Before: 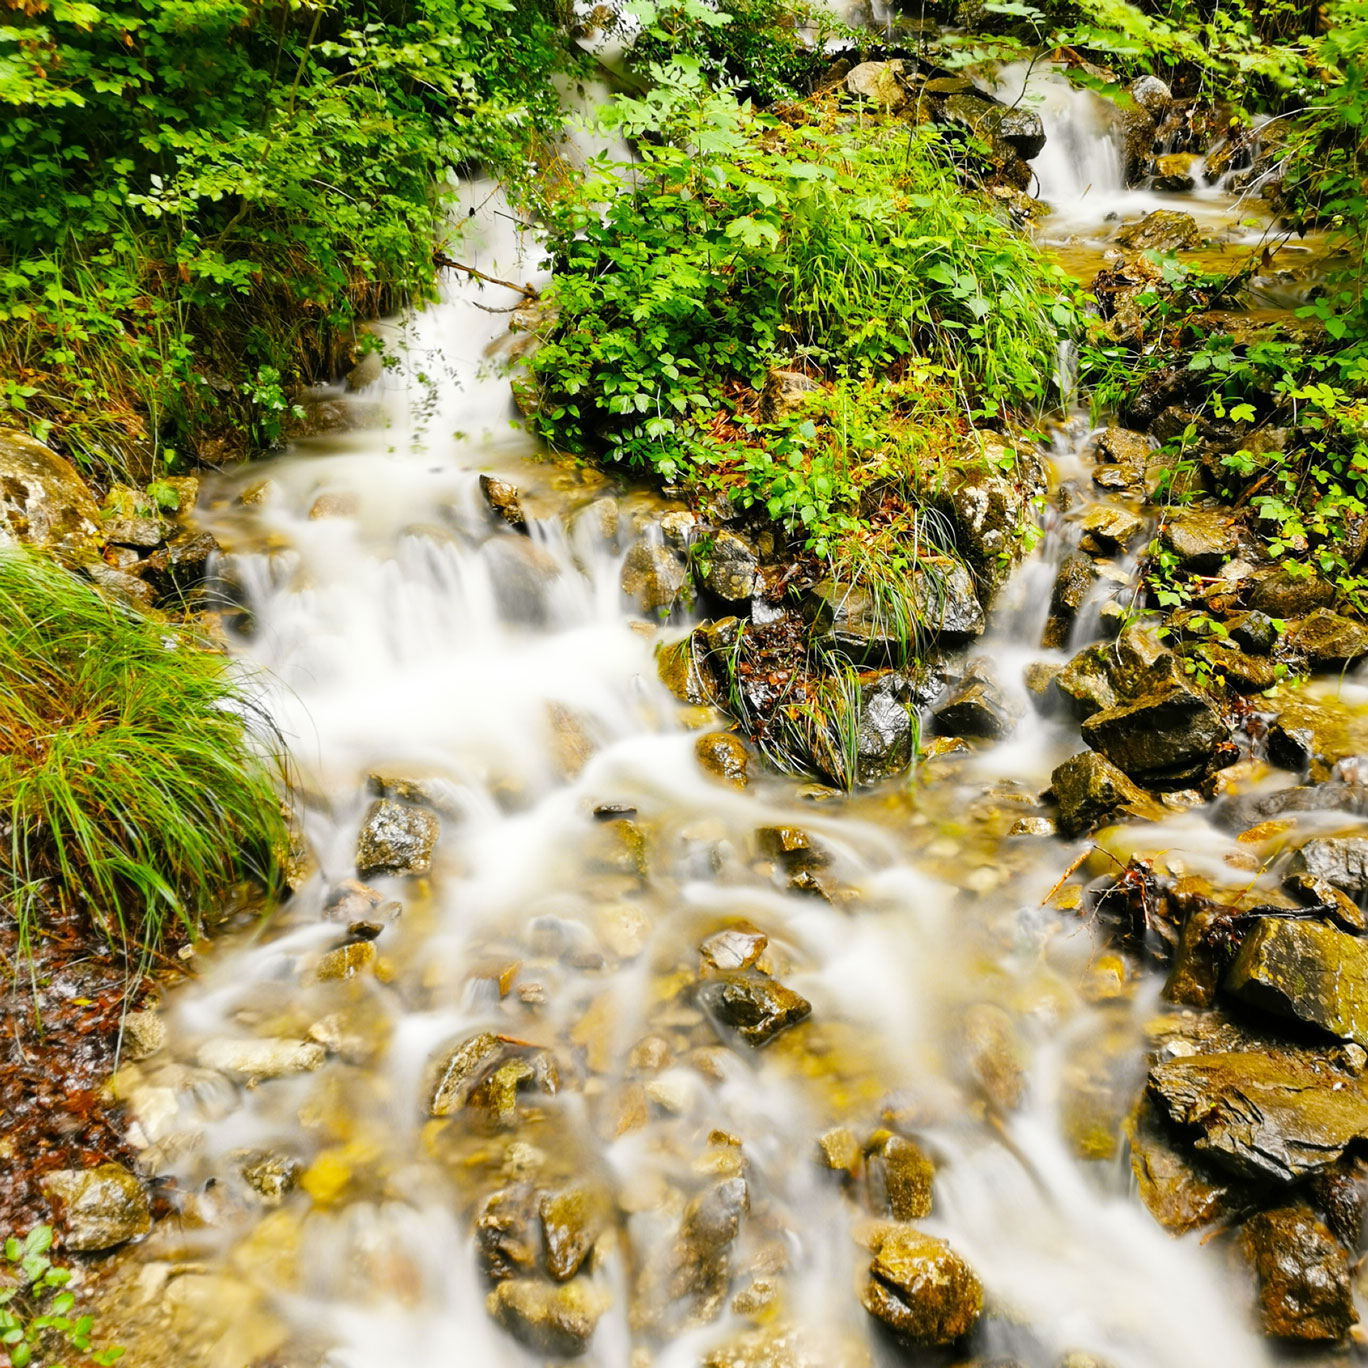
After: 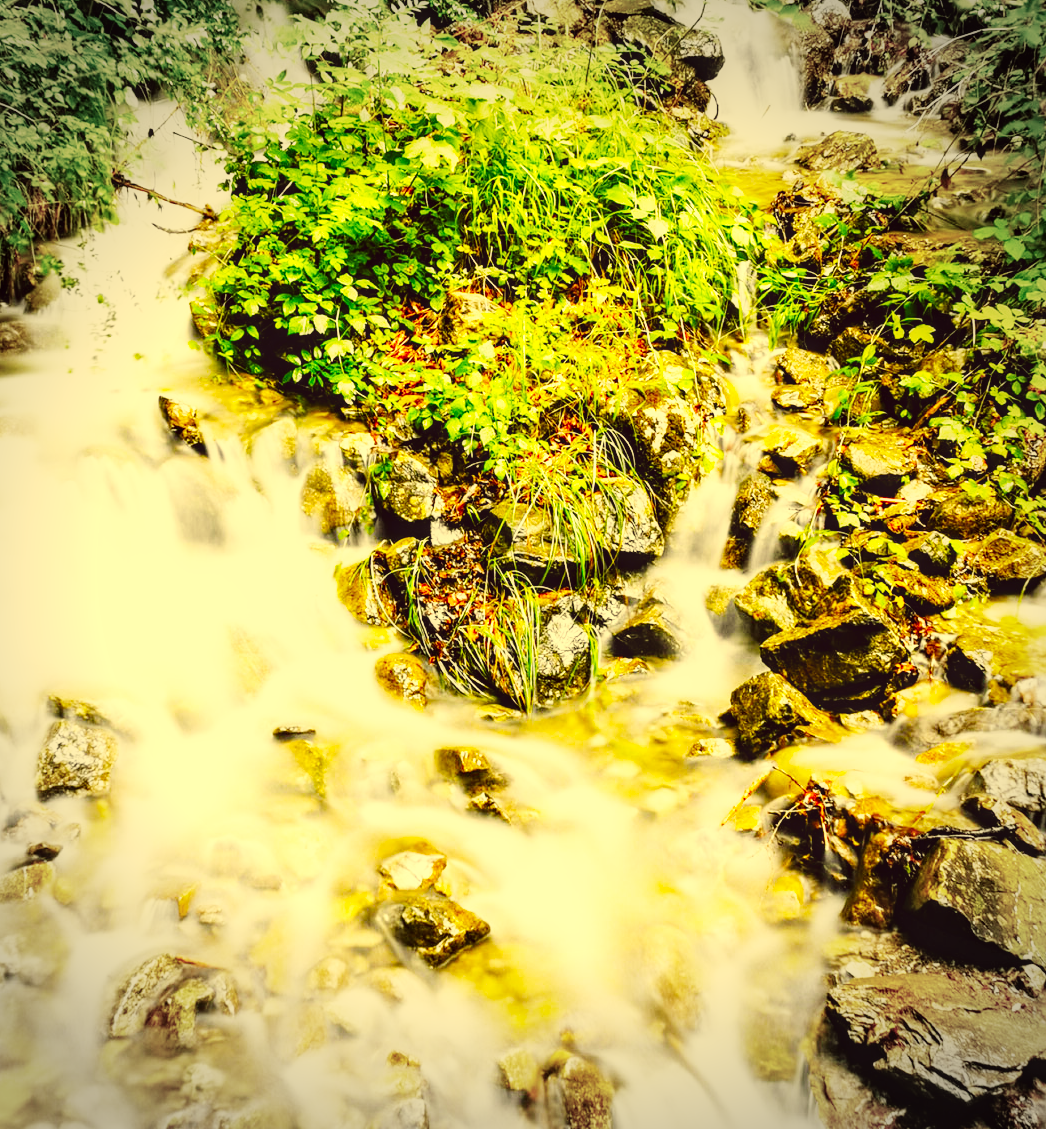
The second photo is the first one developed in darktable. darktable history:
vignetting: fall-off start 75.55%, width/height ratio 1.087, unbound false
local contrast: on, module defaults
crop: left 23.519%, top 5.84%, bottom 11.579%
base curve: curves: ch0 [(0, 0.003) (0.001, 0.002) (0.006, 0.004) (0.02, 0.022) (0.048, 0.086) (0.094, 0.234) (0.162, 0.431) (0.258, 0.629) (0.385, 0.8) (0.548, 0.918) (0.751, 0.988) (1, 1)], preserve colors none
color correction: highlights a* -0.53, highlights b* 39.93, shadows a* 9.86, shadows b* -0.153
